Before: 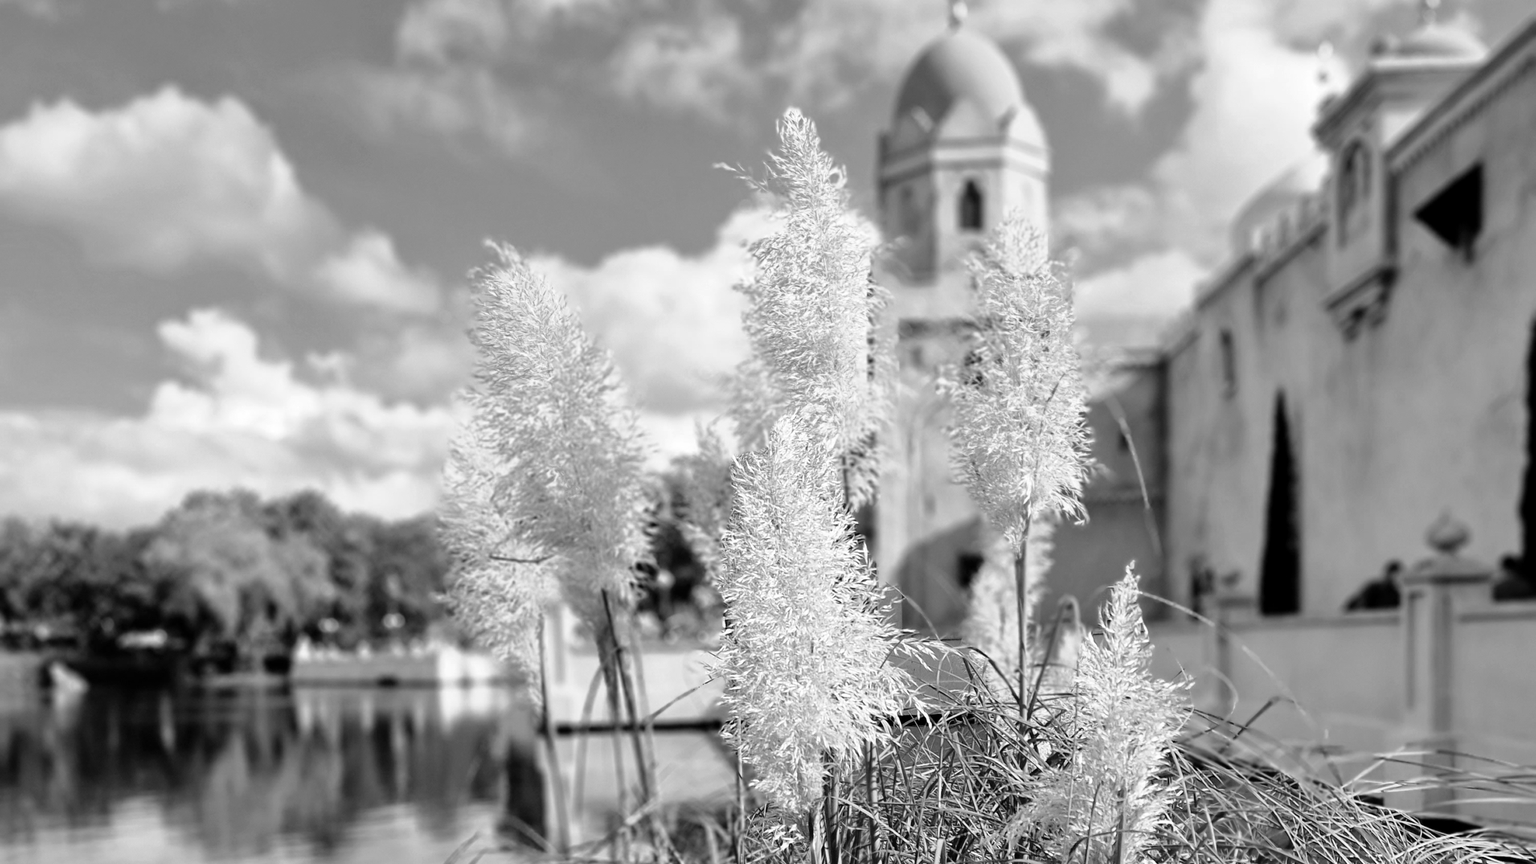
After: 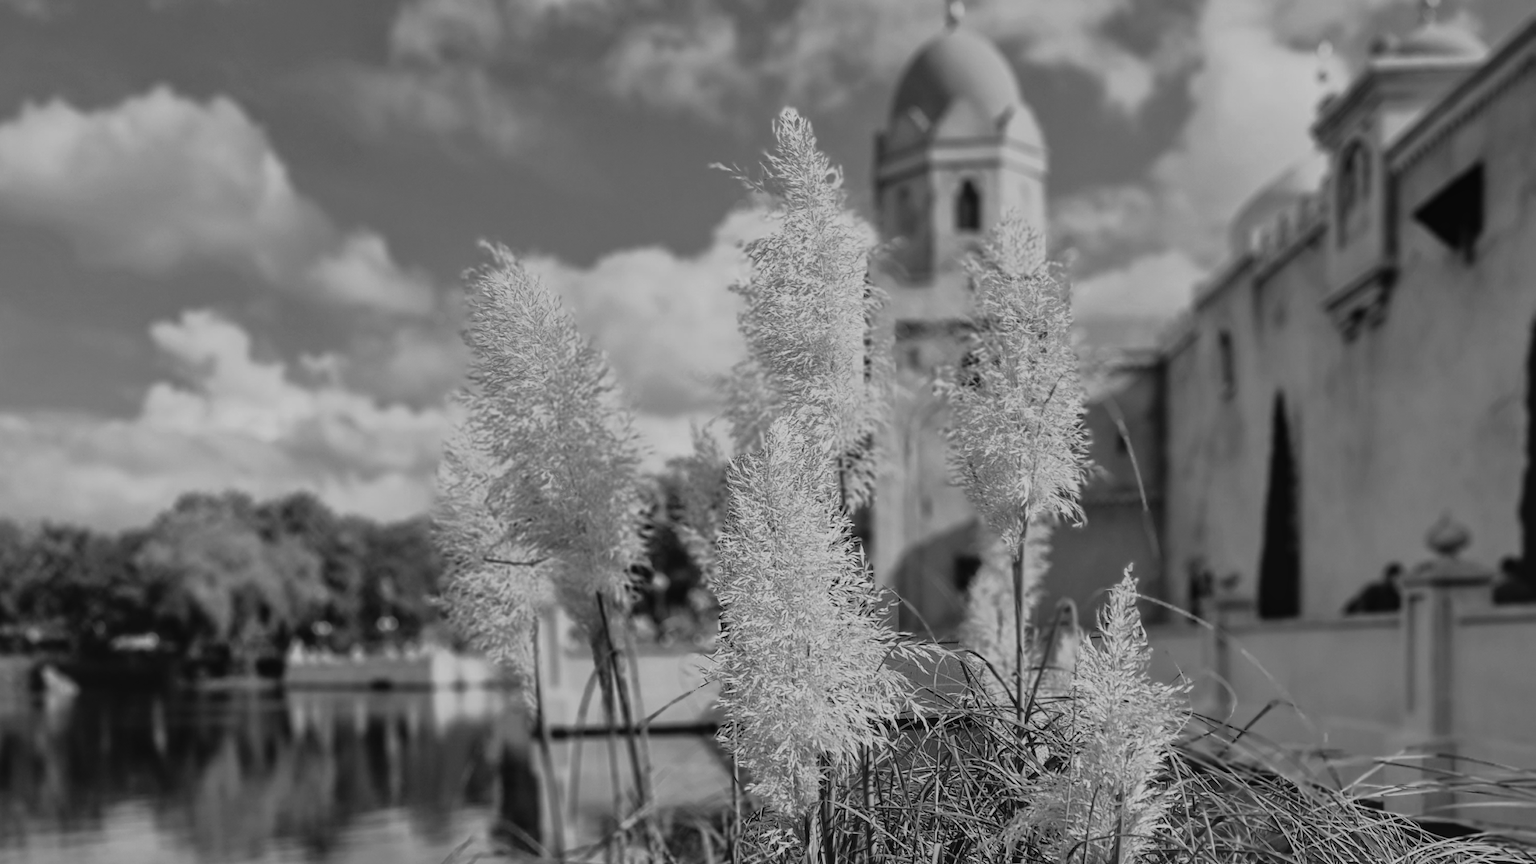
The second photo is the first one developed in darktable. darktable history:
exposure: black level correction -0.016, exposure -1.018 EV, compensate highlight preservation false
crop and rotate: left 0.614%, top 0.179%, bottom 0.309%
local contrast: on, module defaults
